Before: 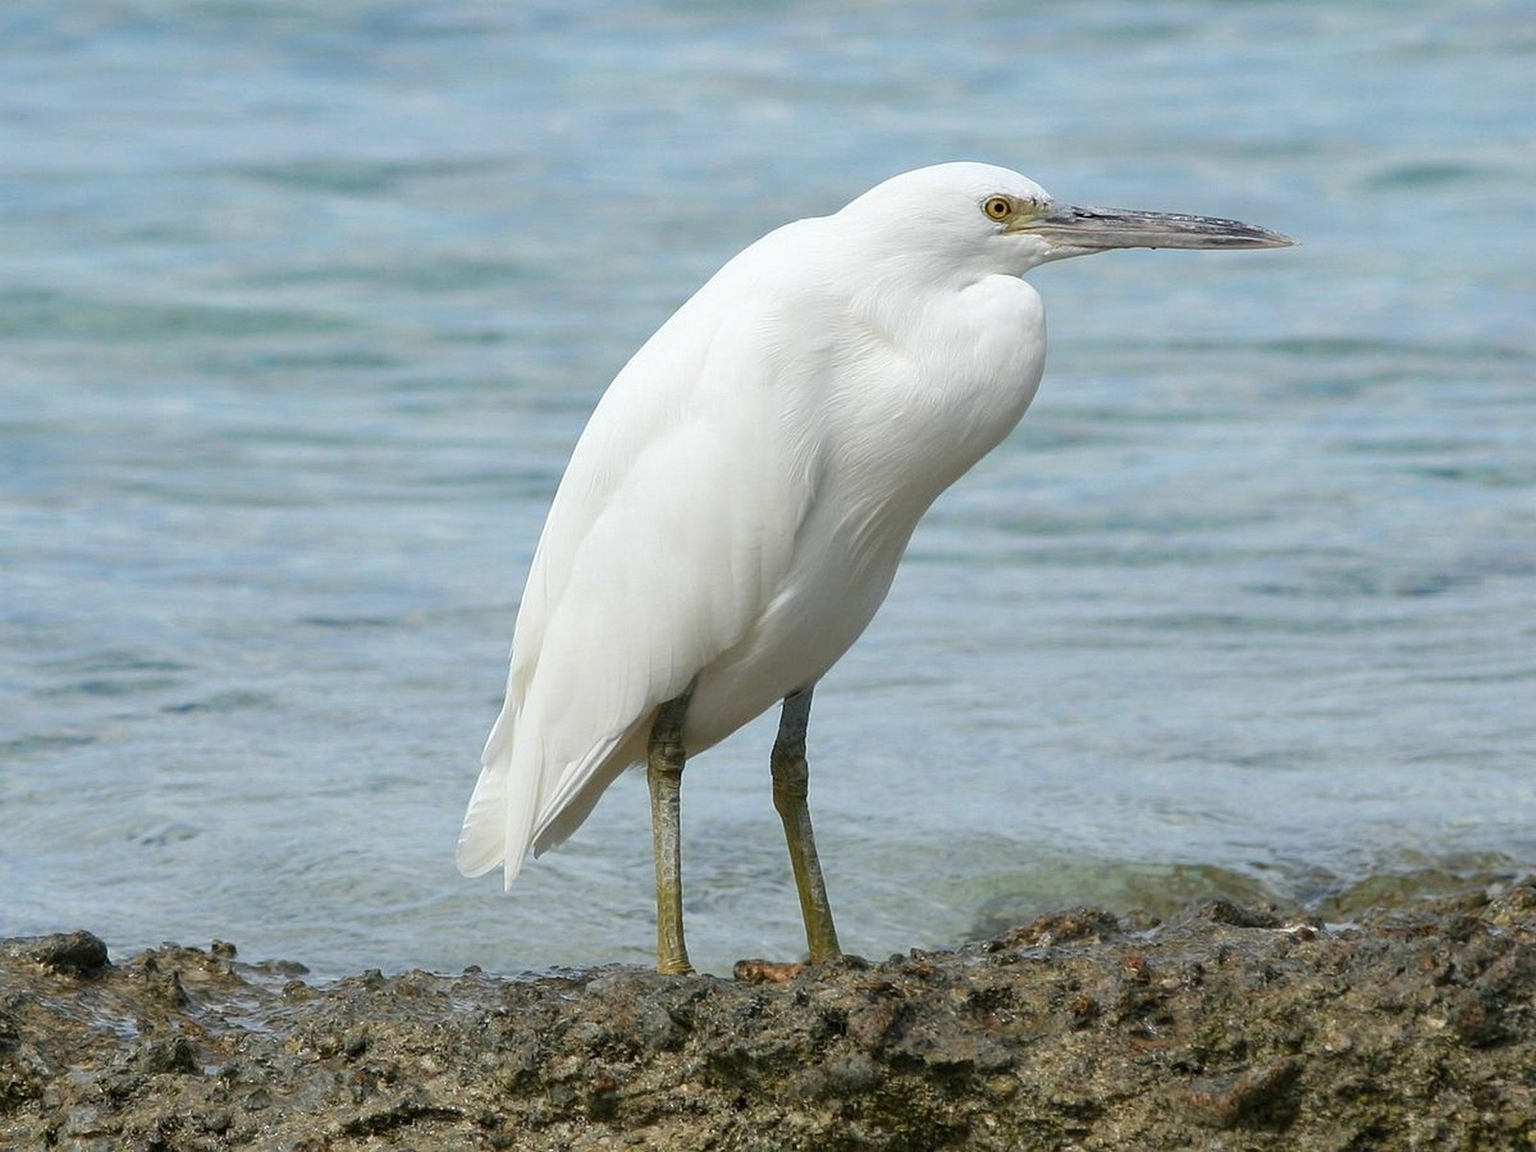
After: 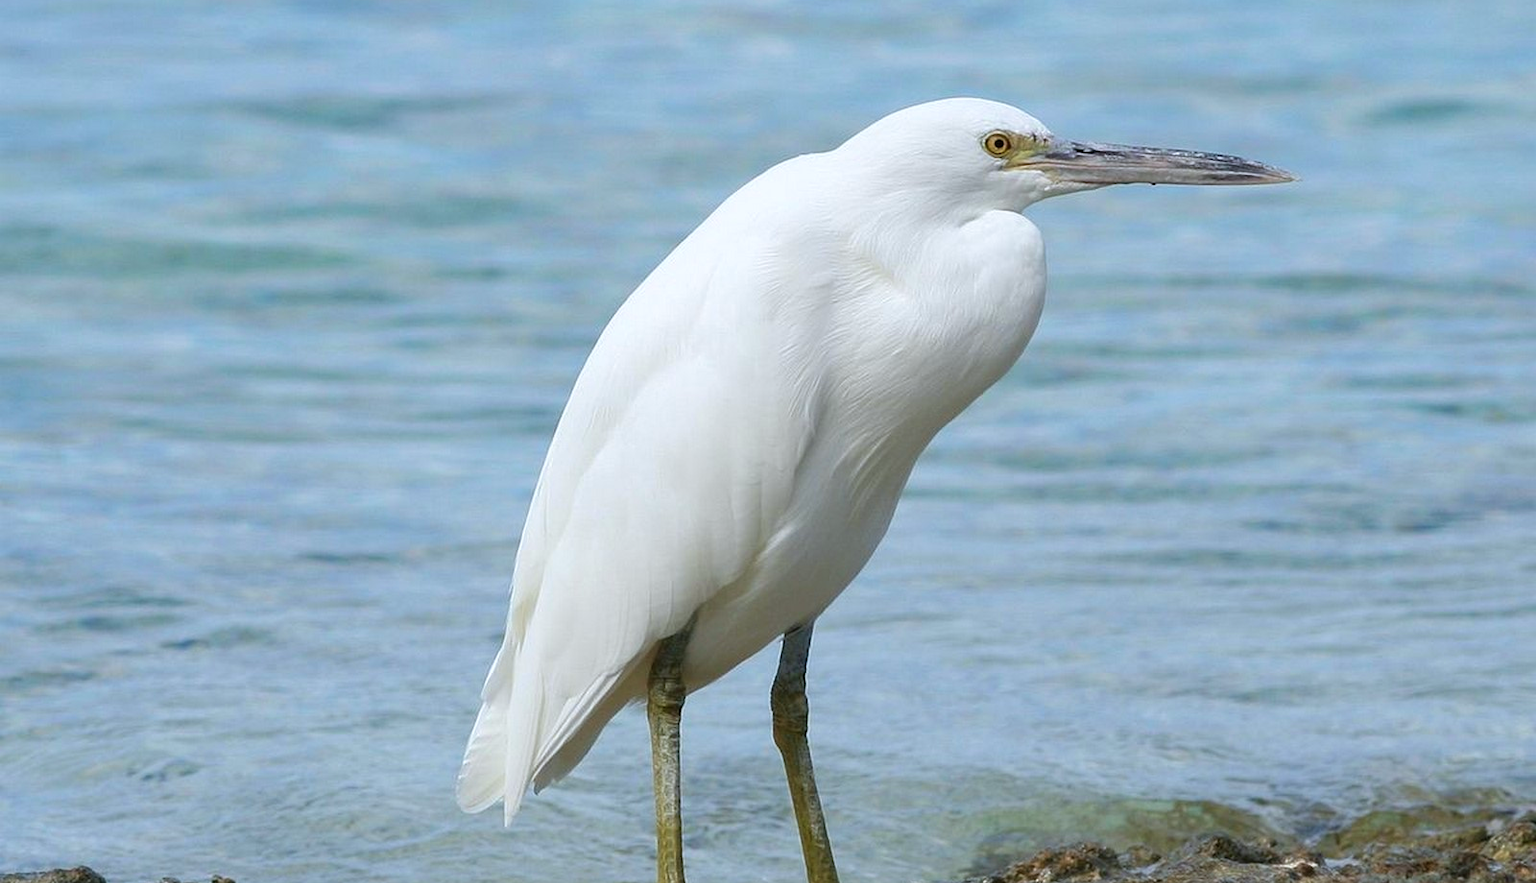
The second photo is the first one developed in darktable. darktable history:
velvia: on, module defaults
crop: top 5.667%, bottom 17.637%
white balance: red 0.983, blue 1.036
